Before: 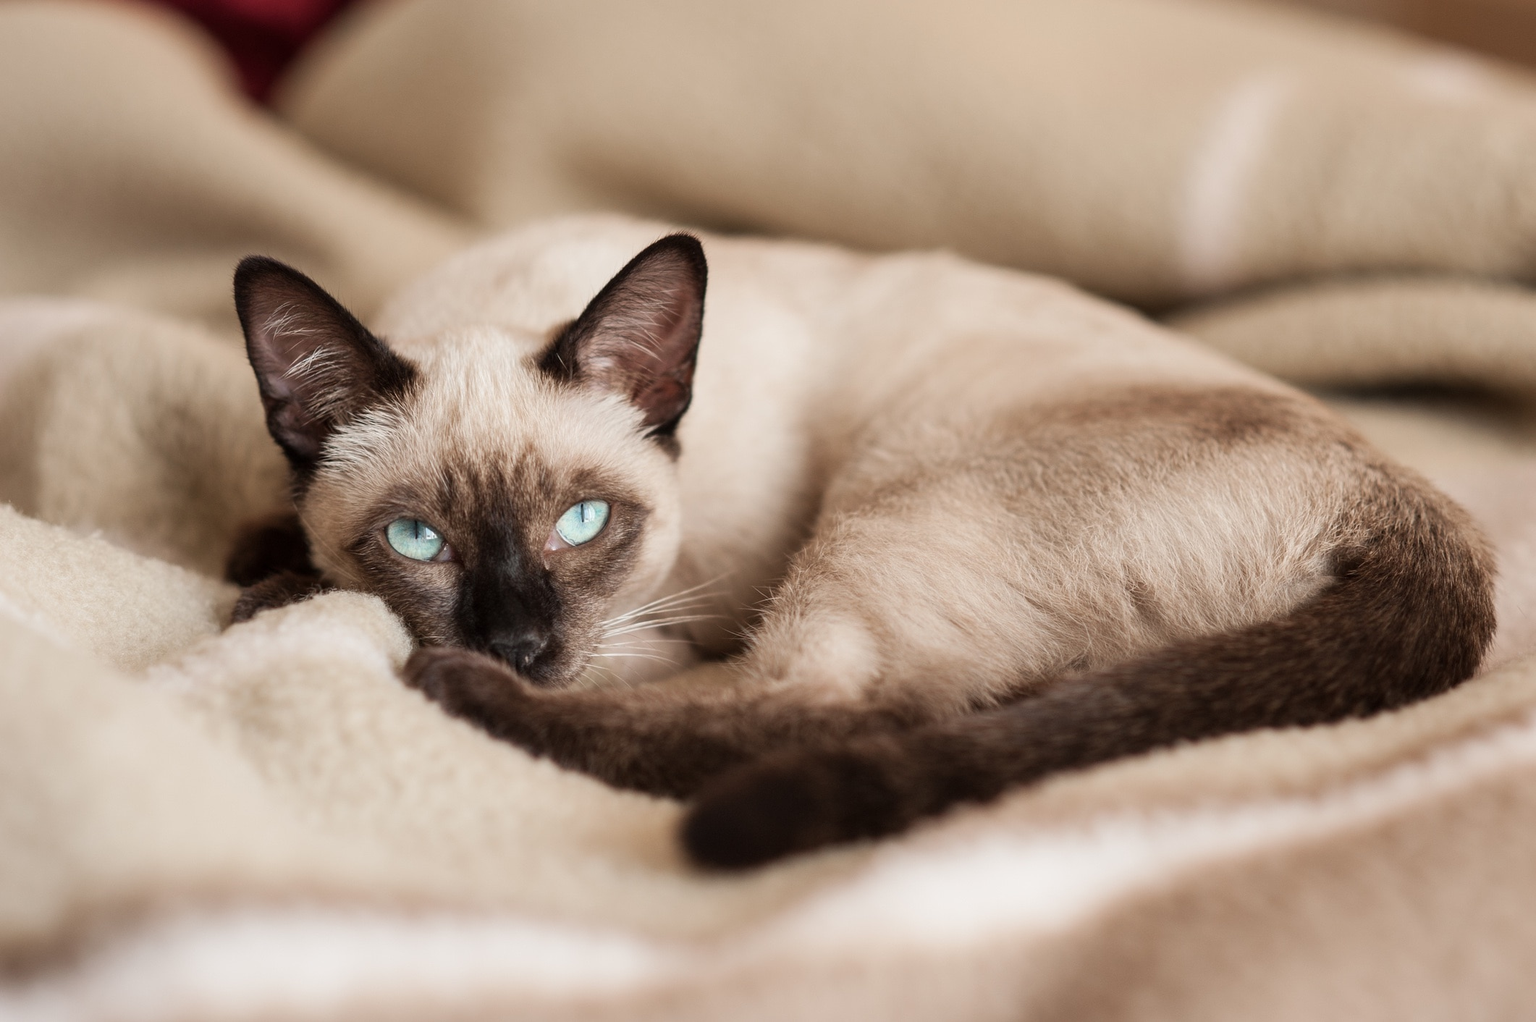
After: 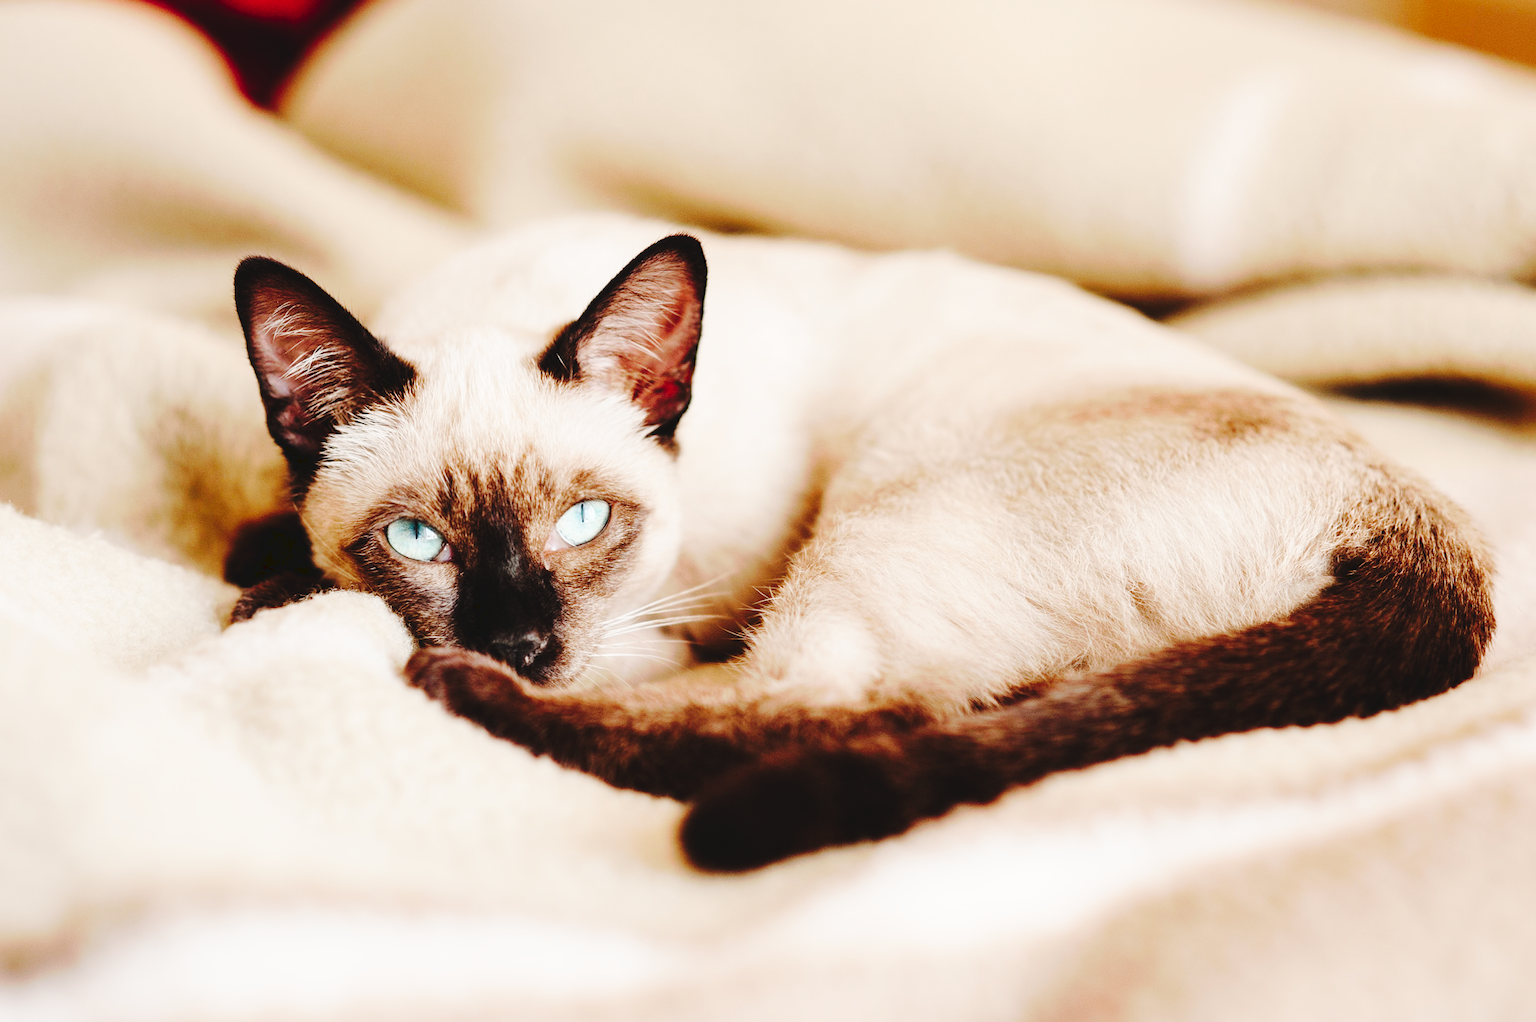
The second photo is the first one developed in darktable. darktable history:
tone curve: curves: ch0 [(0, 0) (0.003, 0.054) (0.011, 0.057) (0.025, 0.056) (0.044, 0.062) (0.069, 0.071) (0.1, 0.088) (0.136, 0.111) (0.177, 0.146) (0.224, 0.19) (0.277, 0.261) (0.335, 0.363) (0.399, 0.458) (0.468, 0.562) (0.543, 0.653) (0.623, 0.725) (0.709, 0.801) (0.801, 0.853) (0.898, 0.915) (1, 1)], preserve colors none
contrast brightness saturation: contrast 0.039, saturation 0.15
base curve: curves: ch0 [(0, 0) (0.028, 0.03) (0.121, 0.232) (0.46, 0.748) (0.859, 0.968) (1, 1)], preserve colors none
